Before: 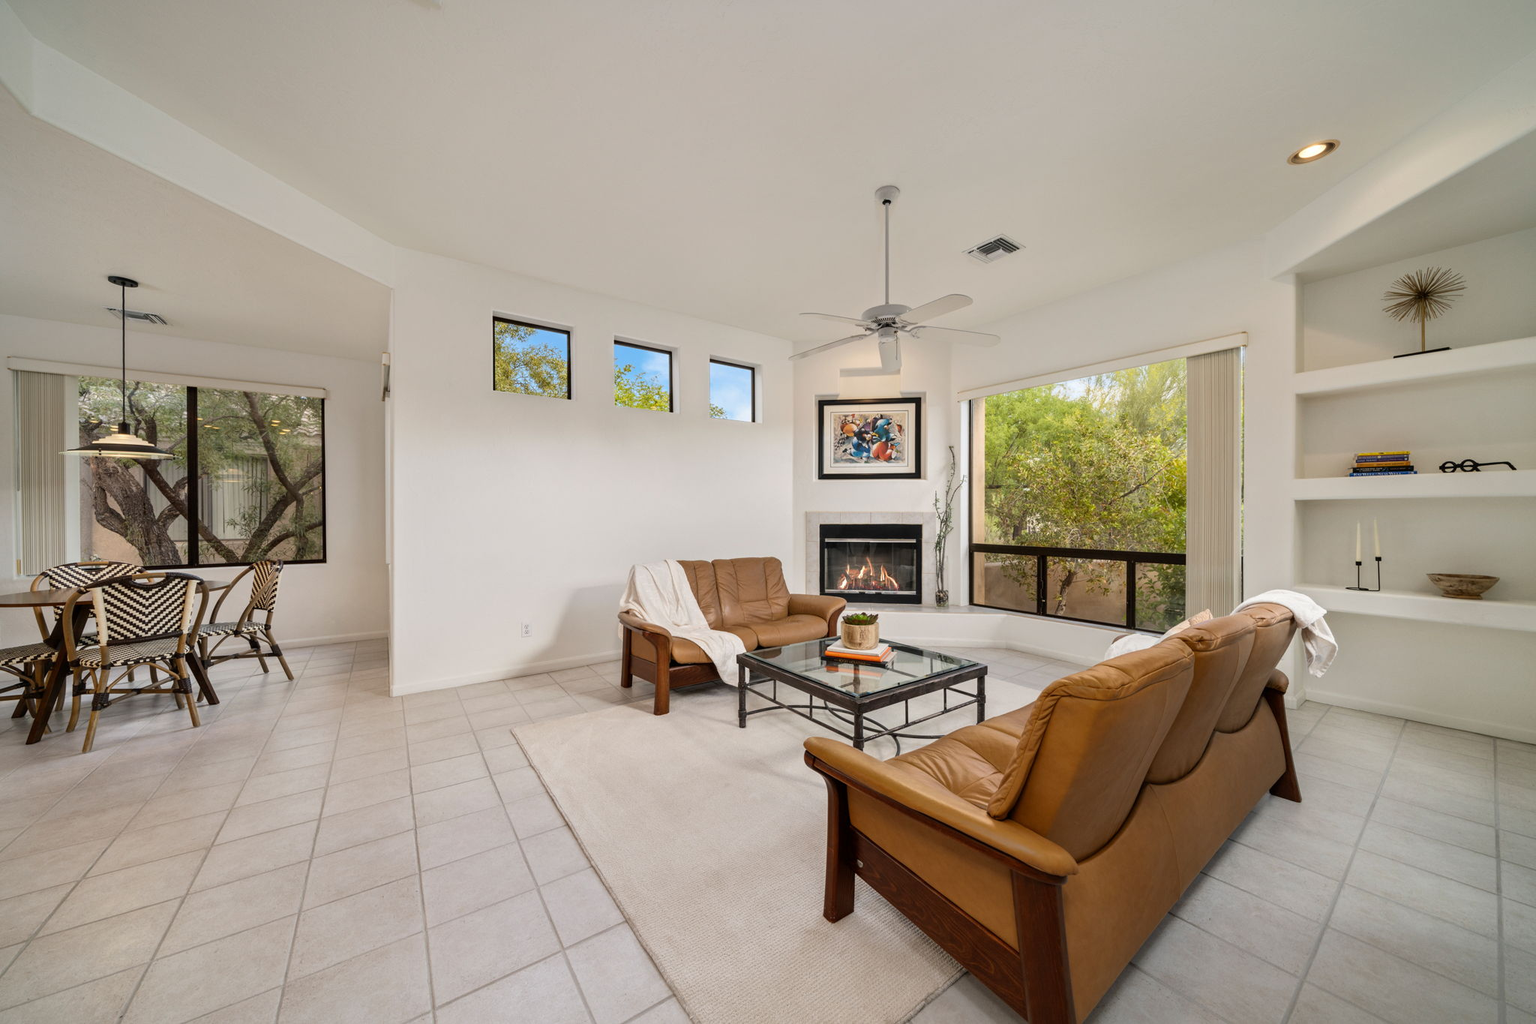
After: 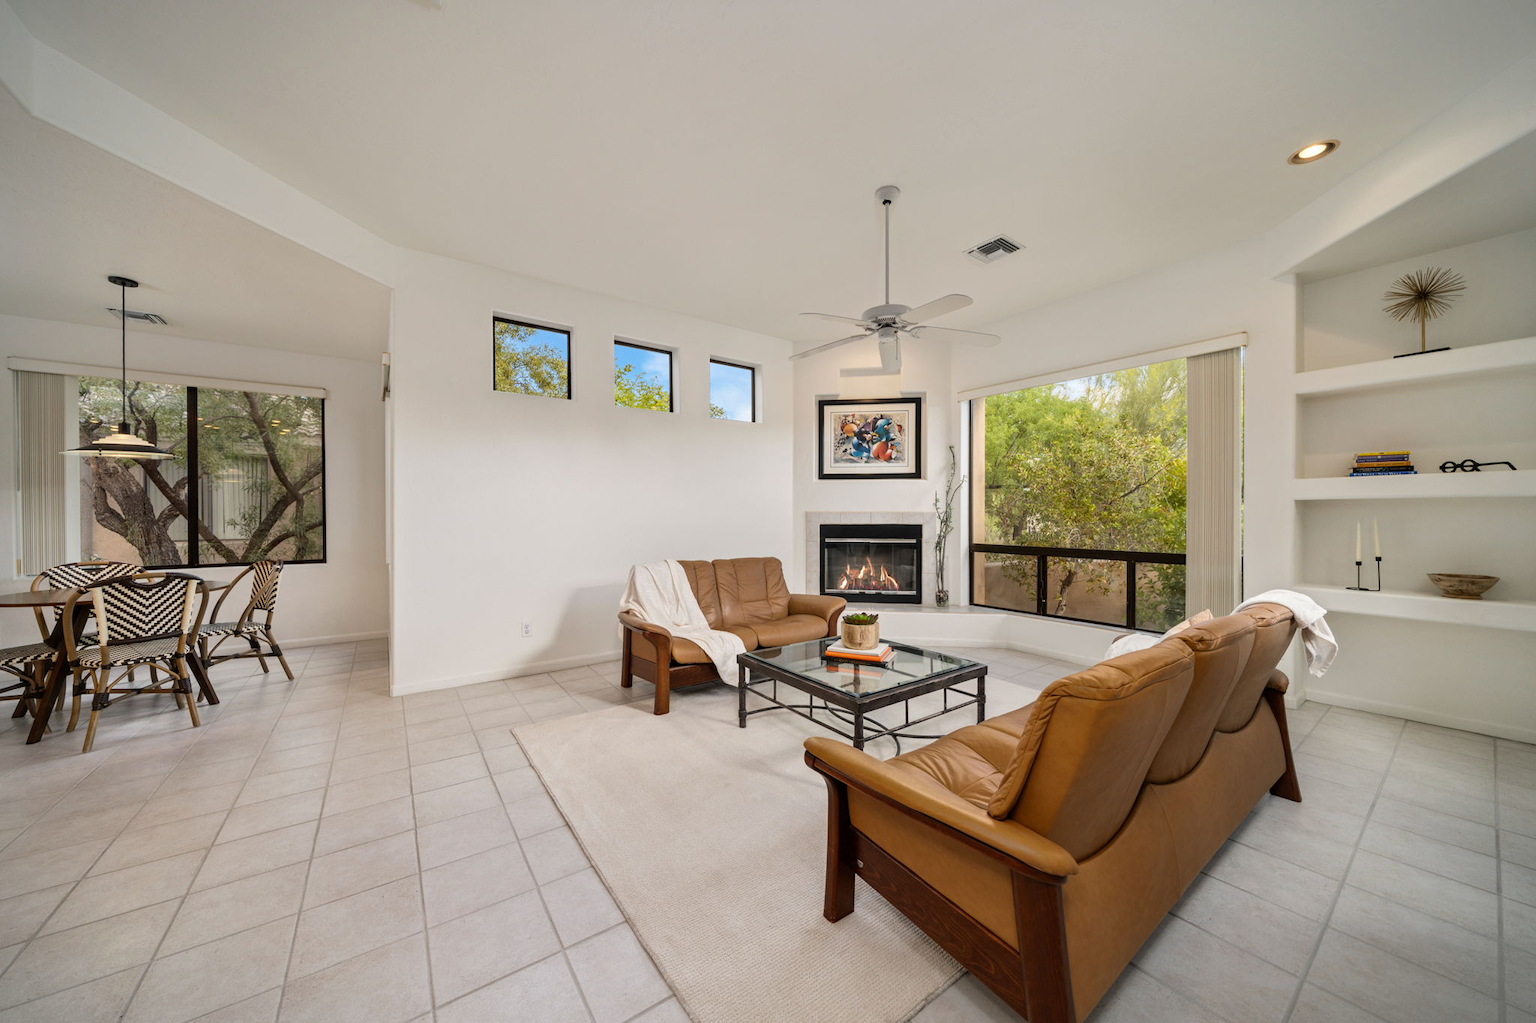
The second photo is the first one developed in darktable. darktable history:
vignetting: fall-off start 89.23%, fall-off radius 43.7%, brightness -0.199, width/height ratio 1.162, unbound false
